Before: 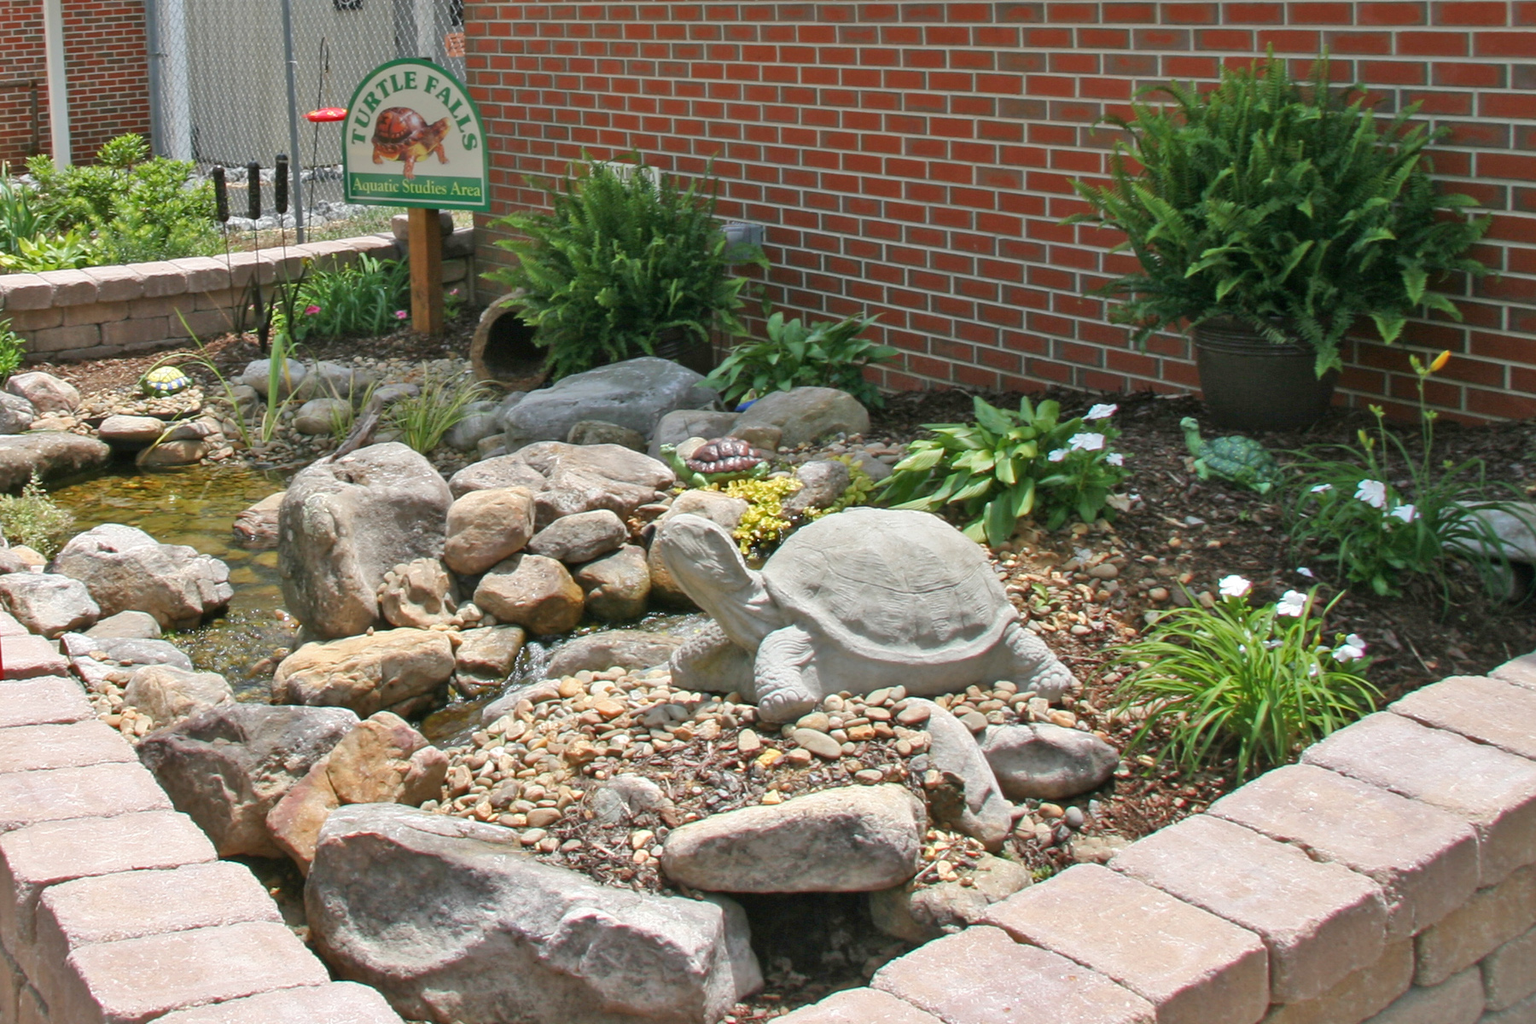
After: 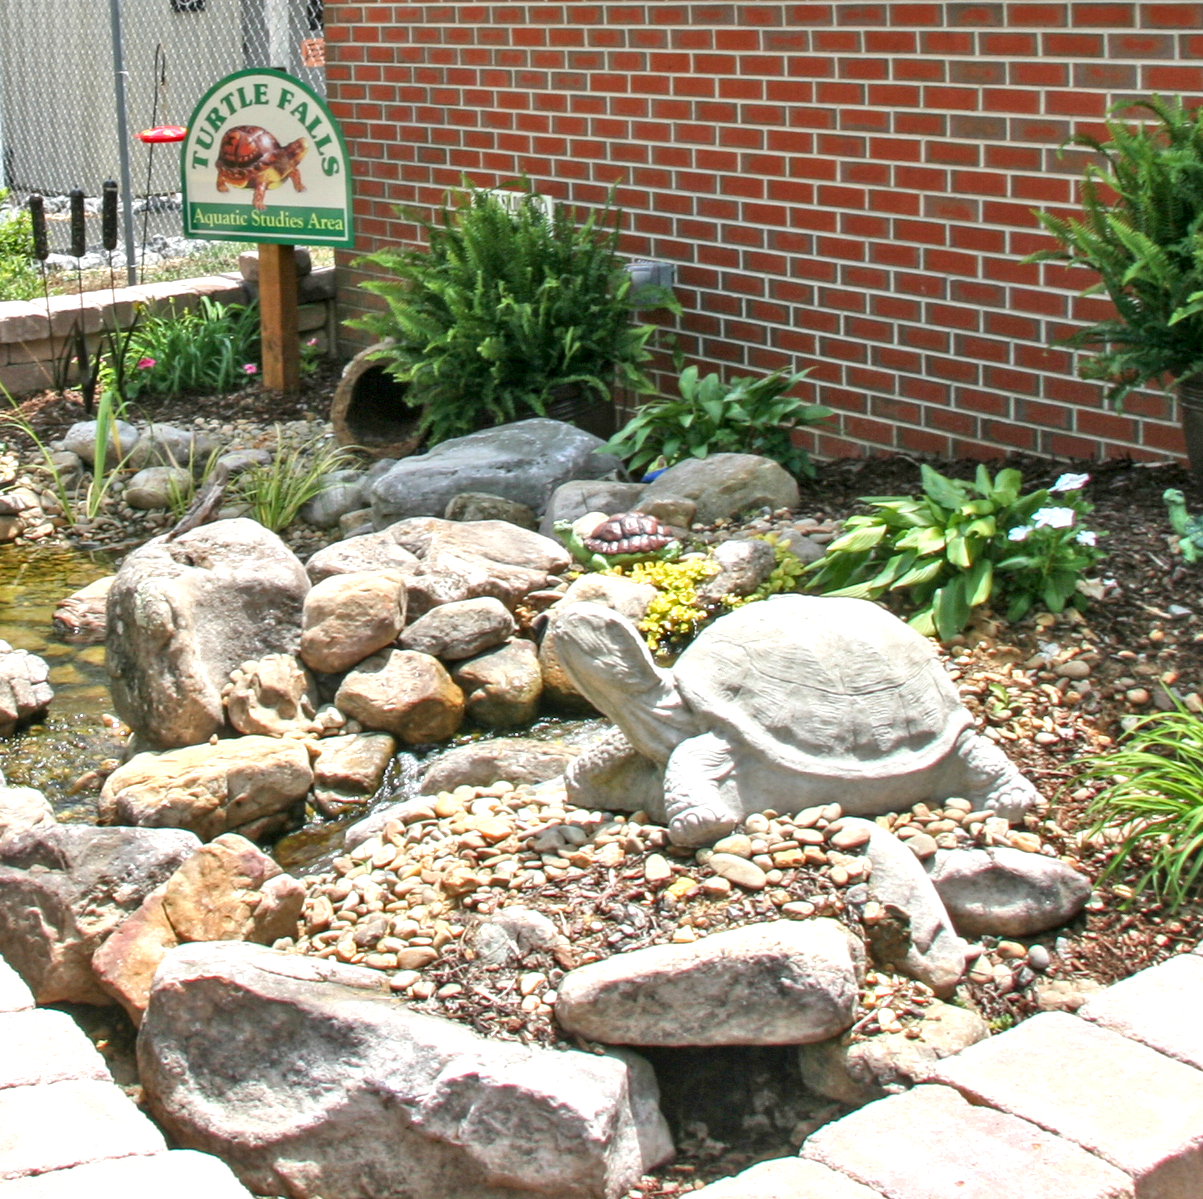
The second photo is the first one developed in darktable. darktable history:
crop and rotate: left 12.241%, right 20.925%
local contrast: detail 130%
contrast brightness saturation: contrast 0.102, brightness 0.014, saturation 0.021
levels: levels [0, 0.43, 0.859]
